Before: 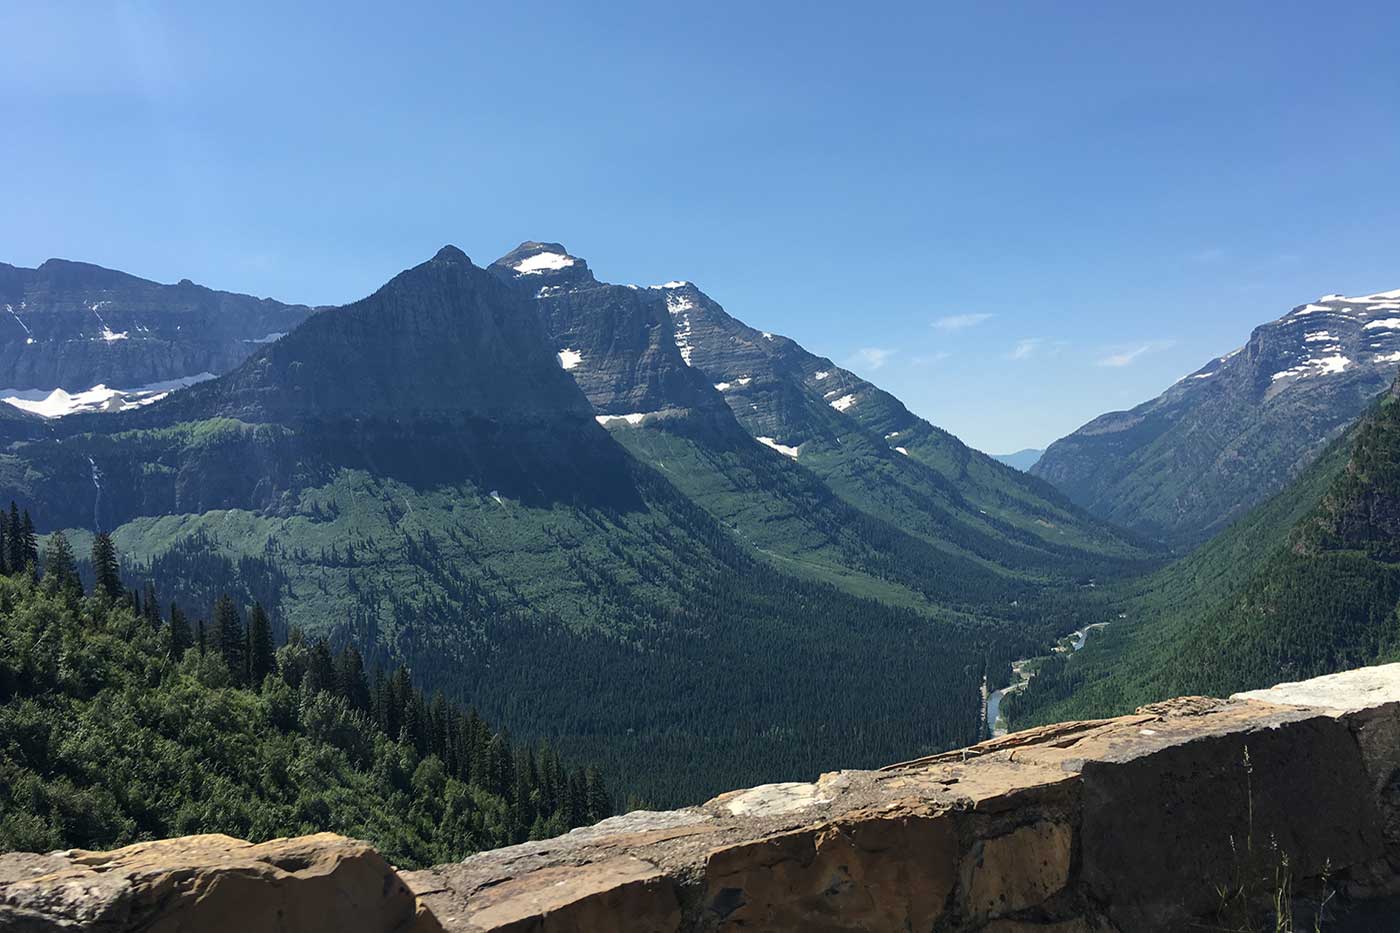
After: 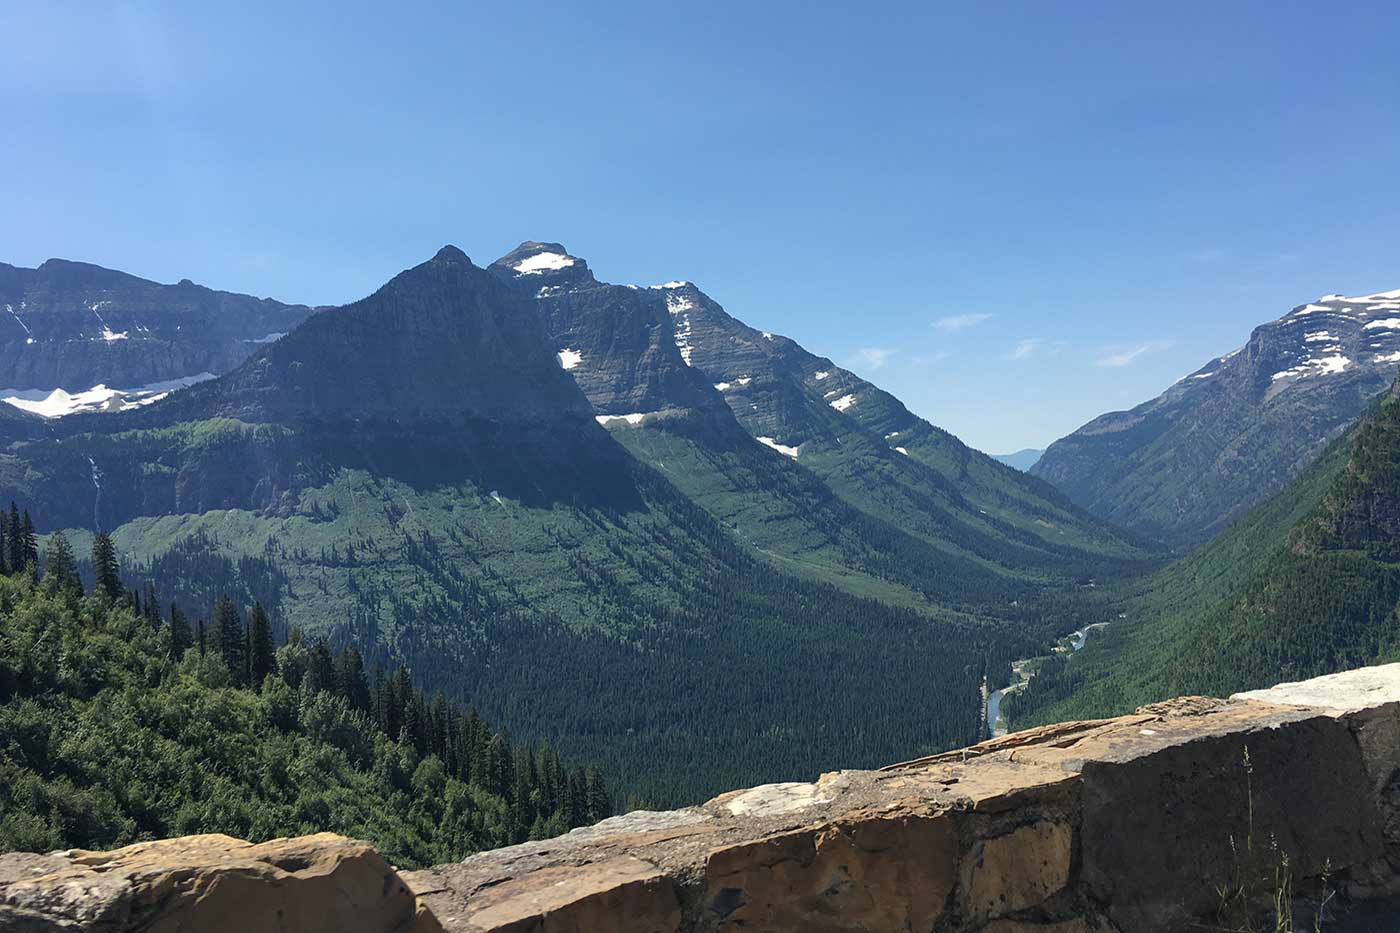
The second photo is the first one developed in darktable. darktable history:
shadows and highlights: shadows 42.68, highlights 6.64
